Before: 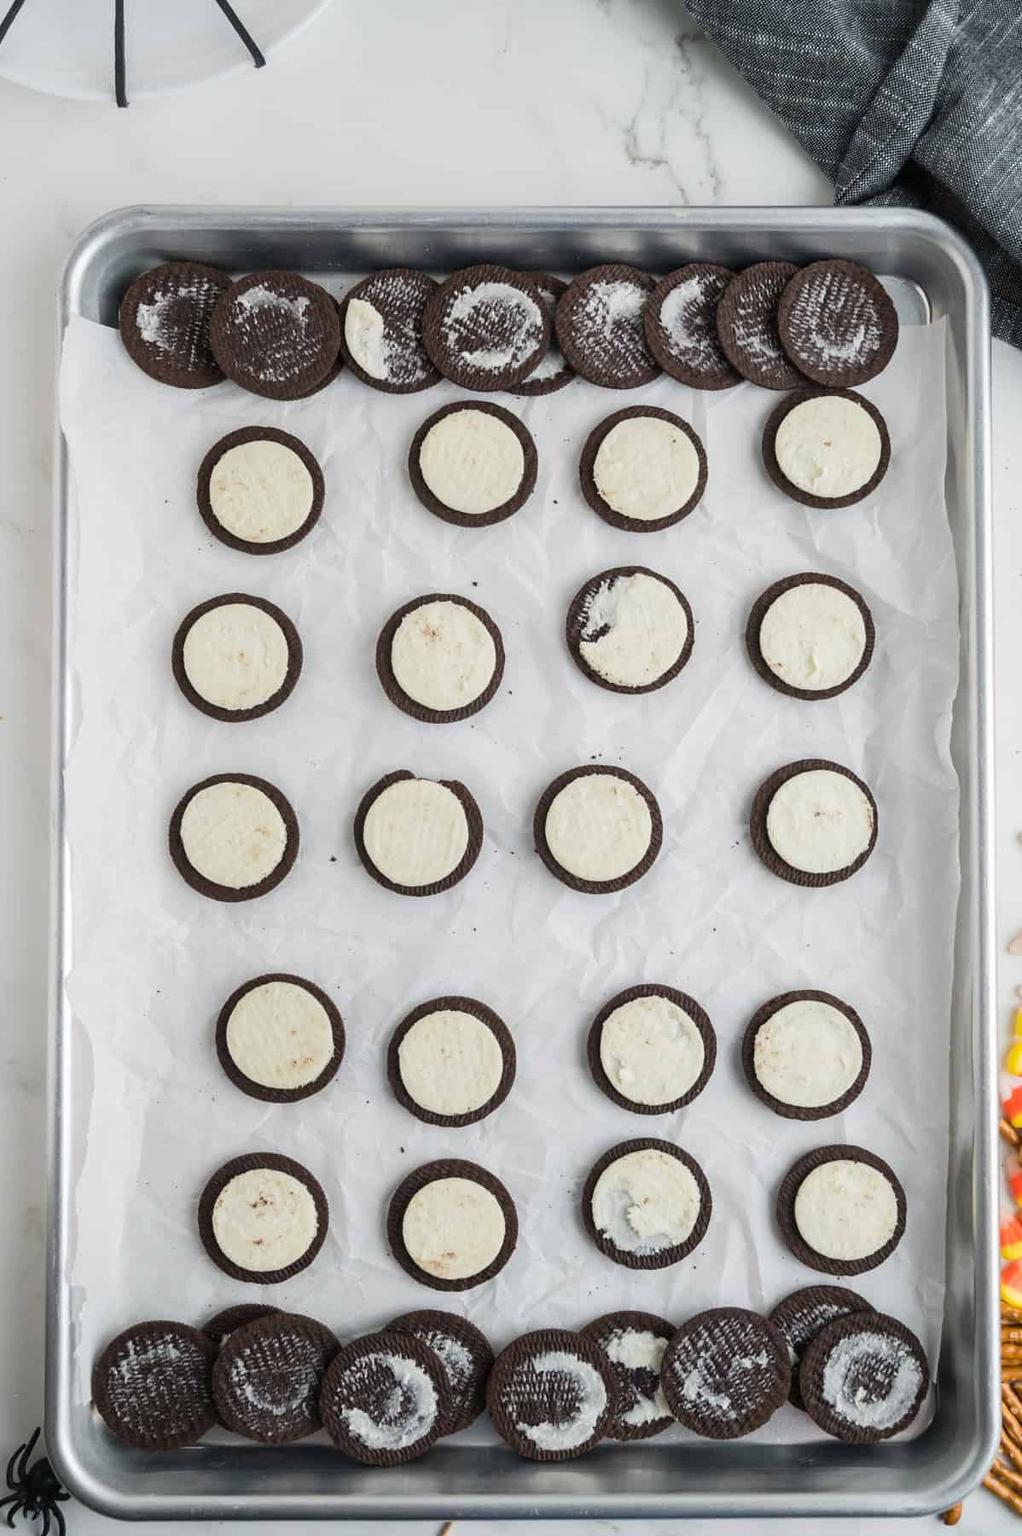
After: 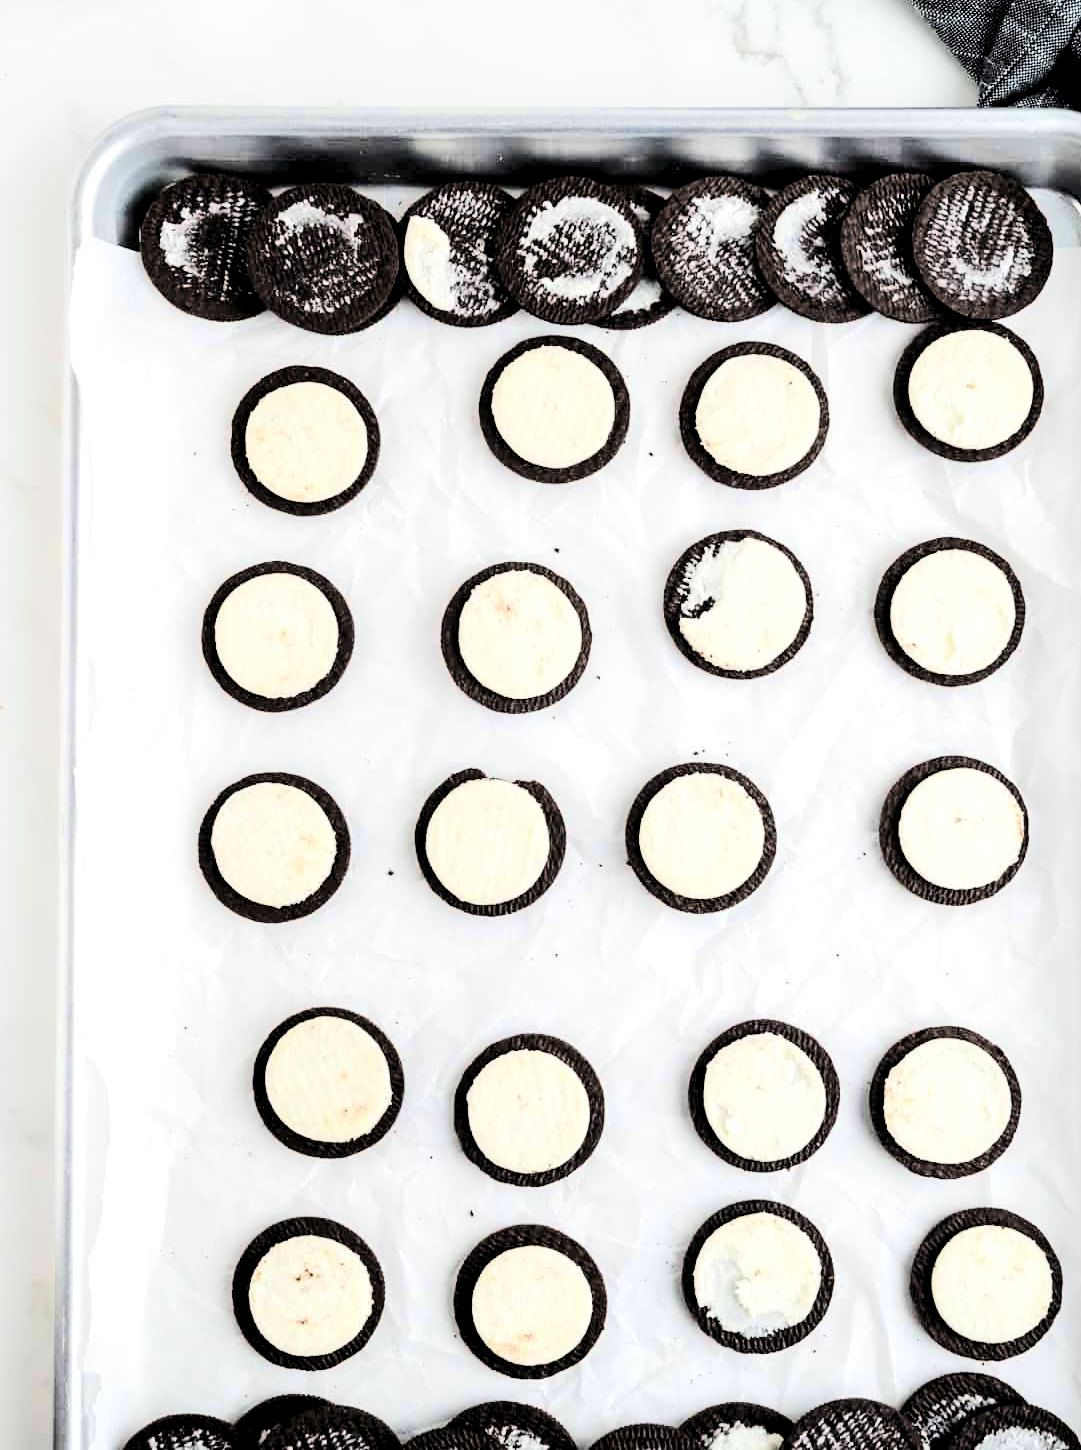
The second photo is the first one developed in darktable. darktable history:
tone curve: curves: ch0 [(0, 0) (0.003, 0.016) (0.011, 0.016) (0.025, 0.016) (0.044, 0.016) (0.069, 0.016) (0.1, 0.026) (0.136, 0.047) (0.177, 0.088) (0.224, 0.14) (0.277, 0.2) (0.335, 0.276) (0.399, 0.37) (0.468, 0.47) (0.543, 0.583) (0.623, 0.698) (0.709, 0.779) (0.801, 0.858) (0.898, 0.929) (1, 1)], color space Lab, independent channels, preserve colors none
levels: levels [0.101, 0.578, 0.953]
crop: top 7.447%, right 9.75%, bottom 11.99%
tone equalizer: -7 EV 0.159 EV, -6 EV 0.639 EV, -5 EV 1.13 EV, -4 EV 1.33 EV, -3 EV 1.18 EV, -2 EV 0.6 EV, -1 EV 0.16 EV, edges refinement/feathering 500, mask exposure compensation -1.57 EV, preserve details no
